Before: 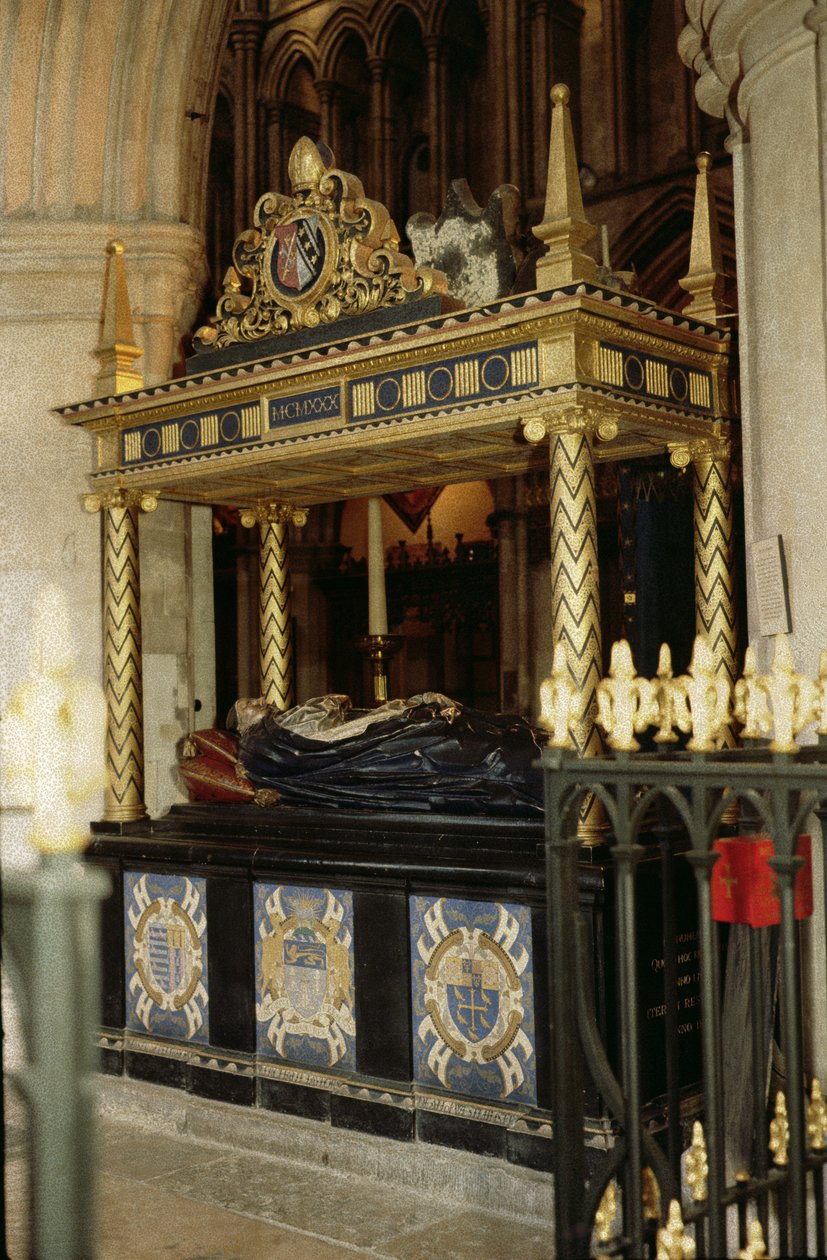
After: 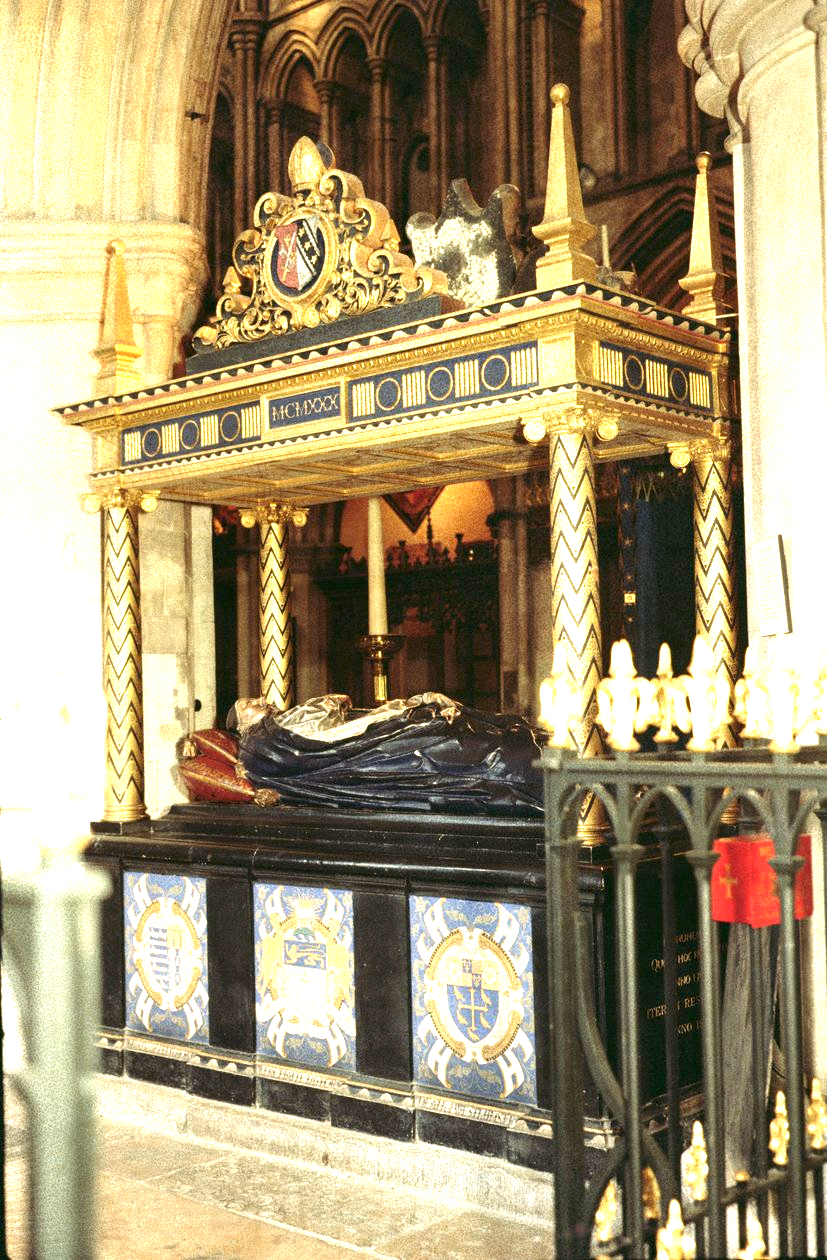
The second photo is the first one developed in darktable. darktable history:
exposure: exposure 1.994 EV, compensate highlight preservation false
